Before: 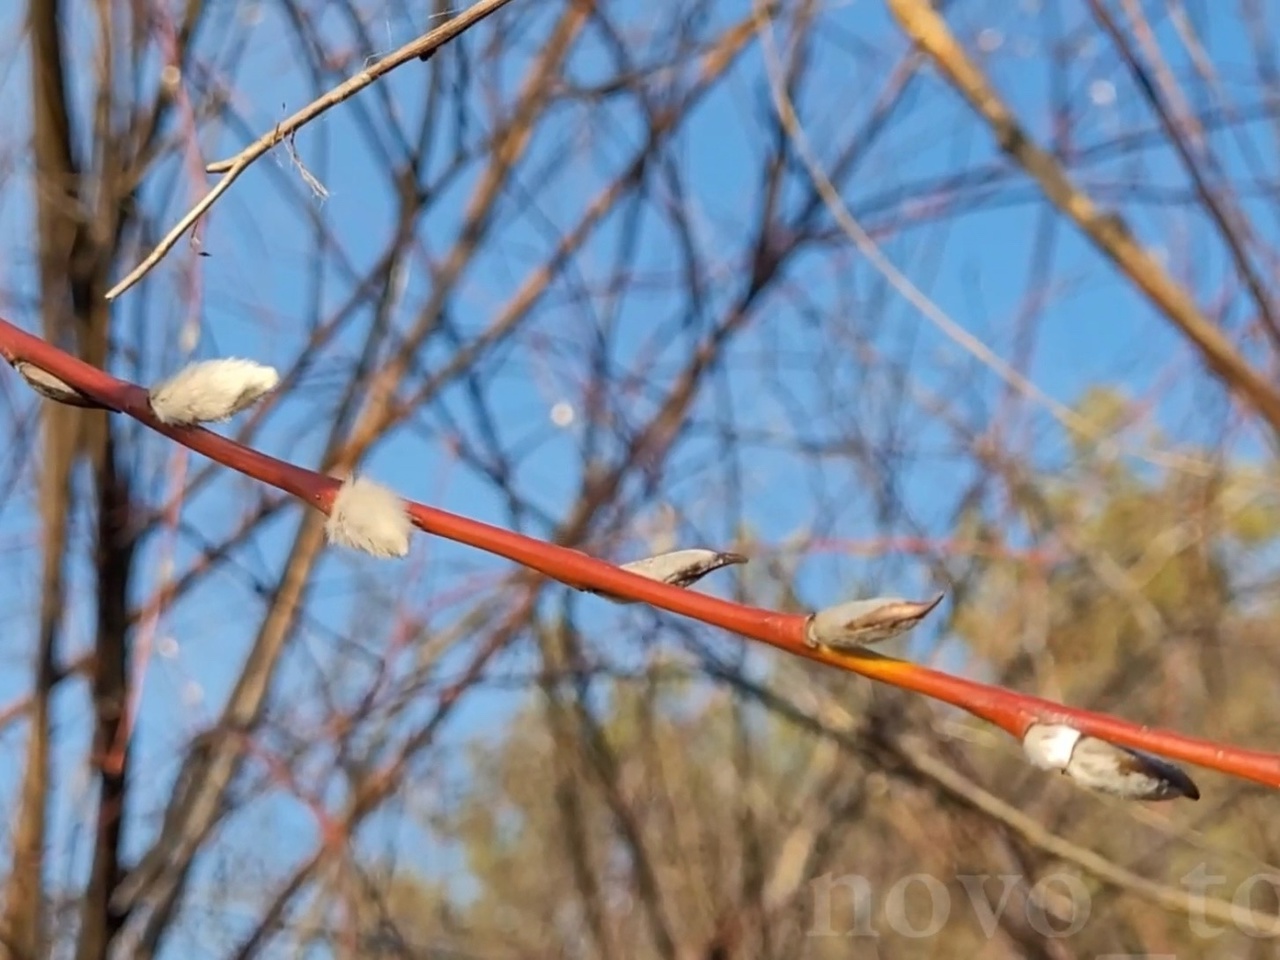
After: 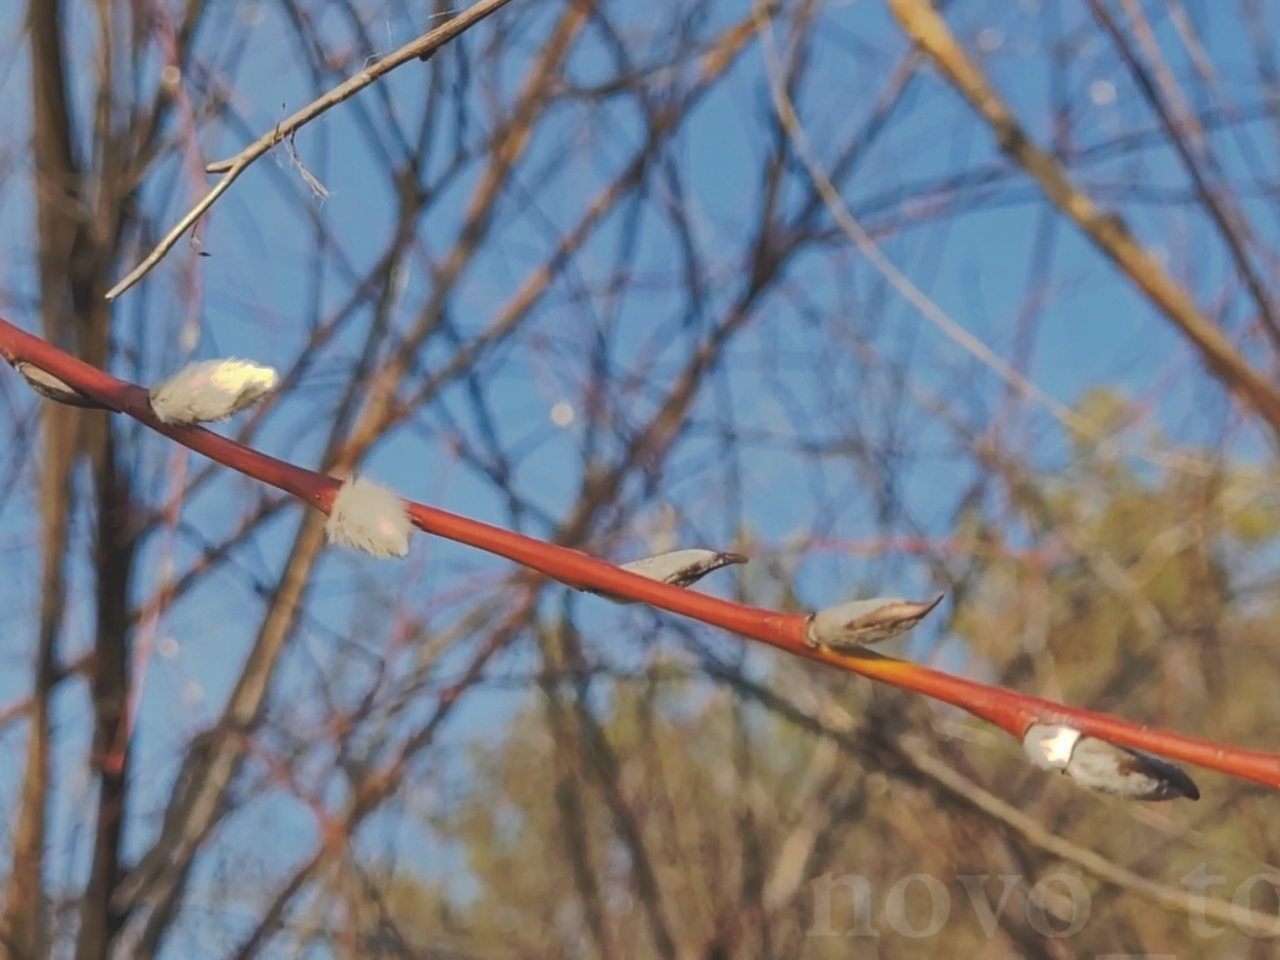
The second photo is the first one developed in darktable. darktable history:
tone curve: curves: ch0 [(0, 0) (0.003, 0.149) (0.011, 0.152) (0.025, 0.154) (0.044, 0.164) (0.069, 0.179) (0.1, 0.194) (0.136, 0.211) (0.177, 0.232) (0.224, 0.258) (0.277, 0.289) (0.335, 0.326) (0.399, 0.371) (0.468, 0.438) (0.543, 0.504) (0.623, 0.569) (0.709, 0.642) (0.801, 0.716) (0.898, 0.775) (1, 1)], preserve colors none
